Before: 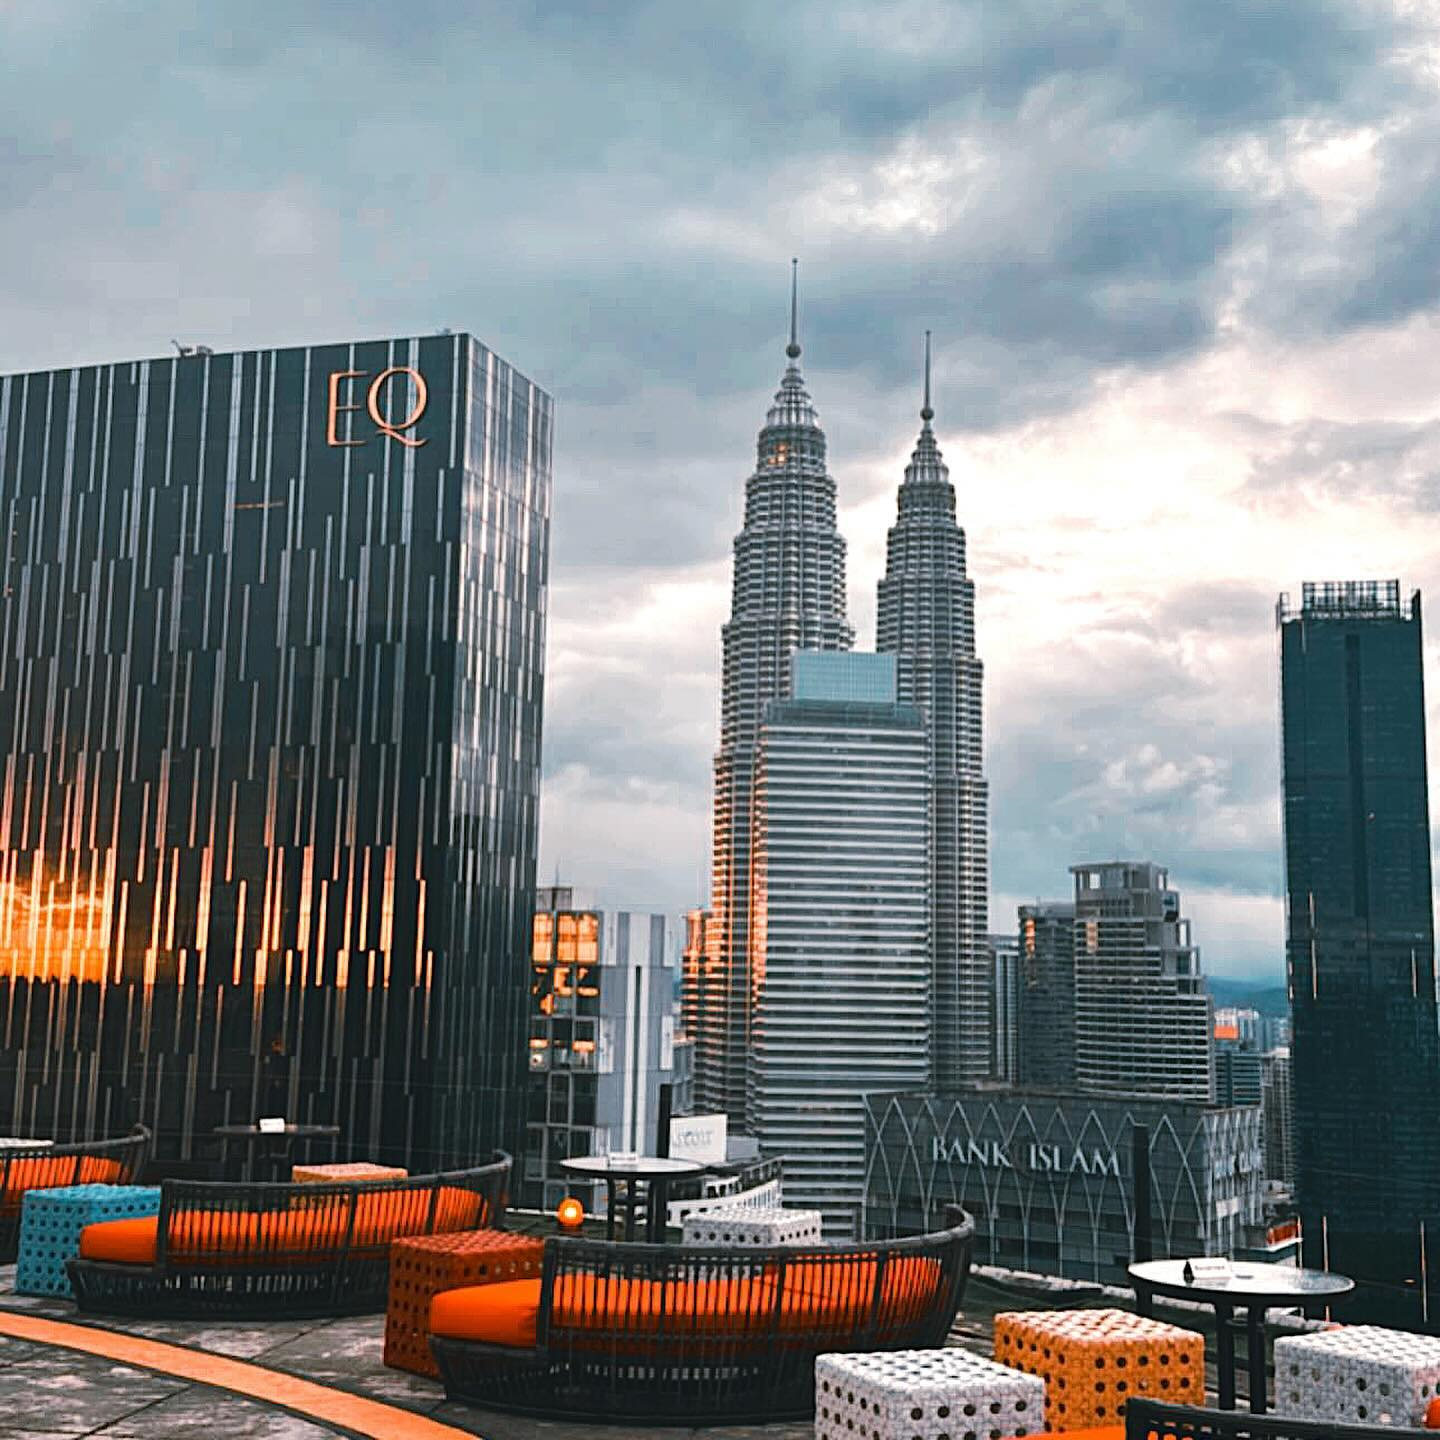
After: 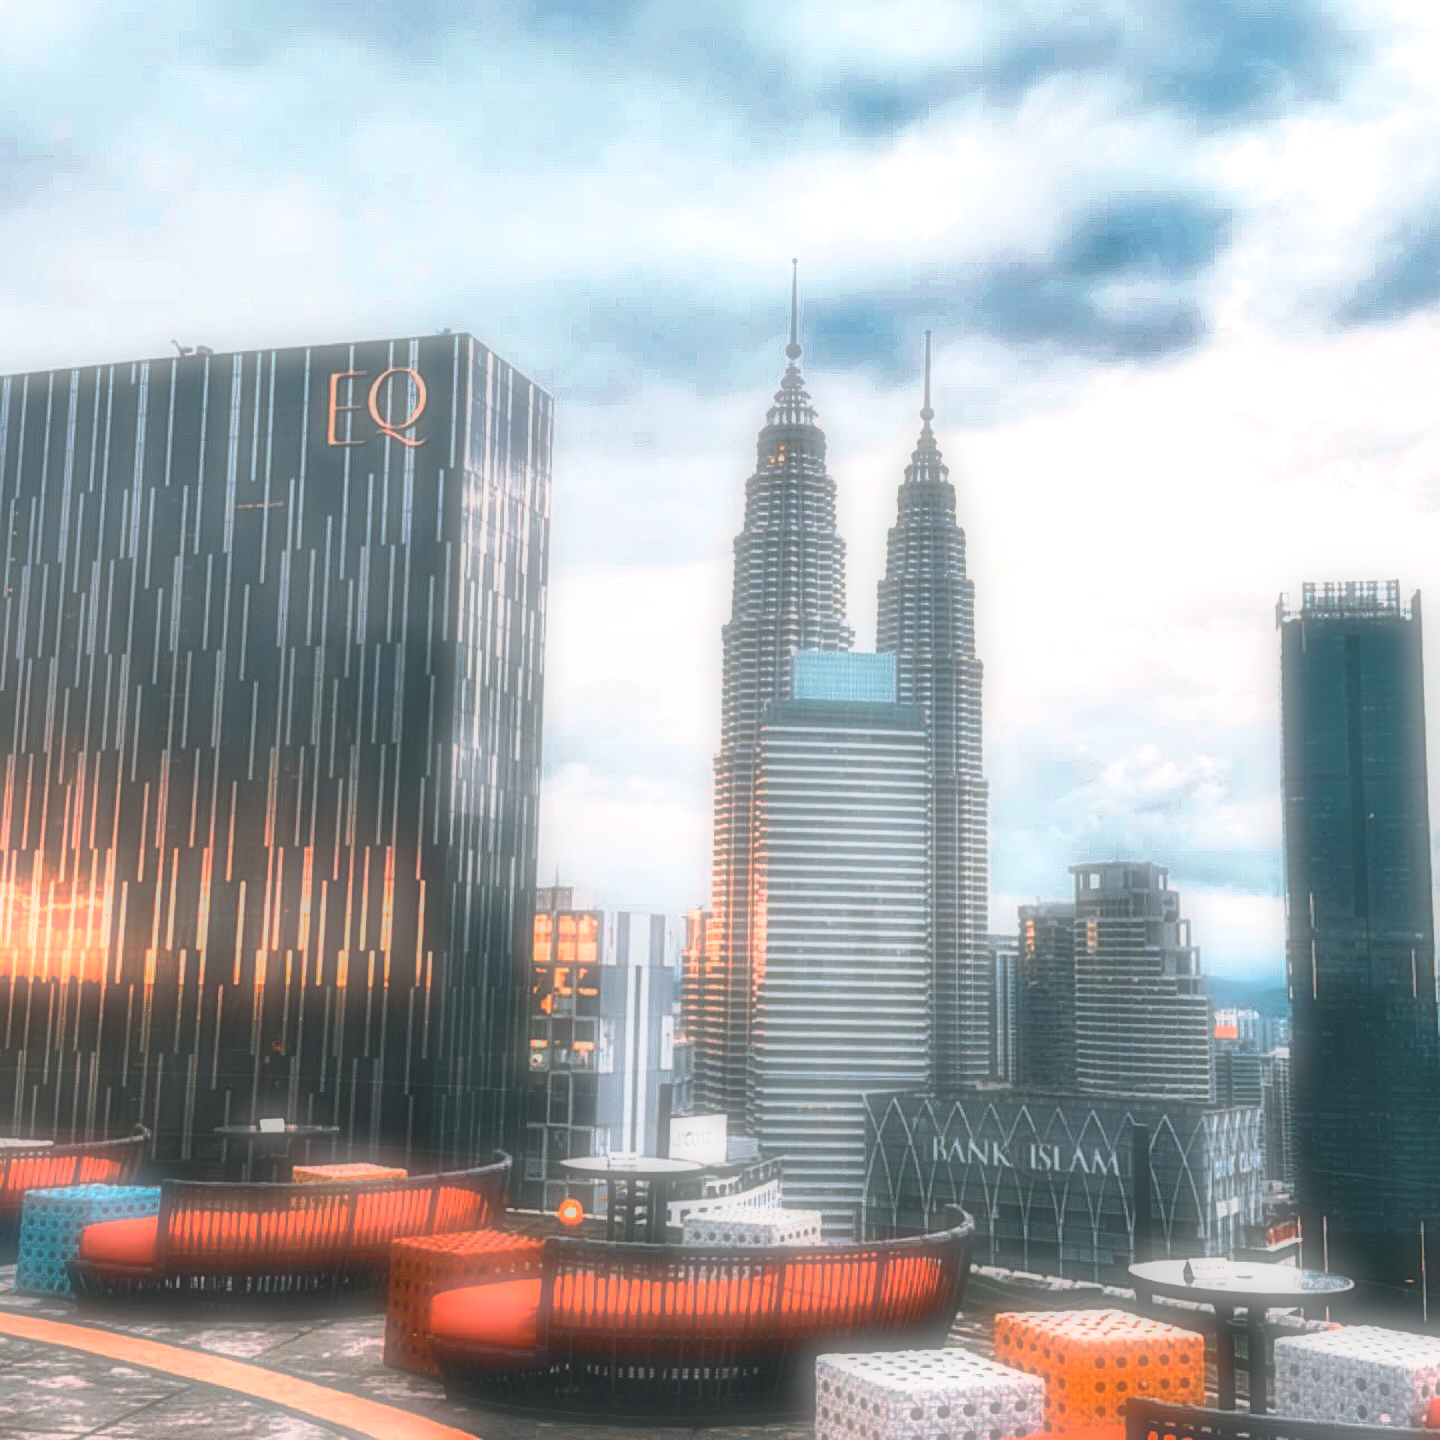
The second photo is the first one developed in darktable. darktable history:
exposure: exposure 0.127 EV, compensate highlight preservation false
tone equalizer: -8 EV -0.417 EV, -7 EV -0.389 EV, -6 EV -0.333 EV, -5 EV -0.222 EV, -3 EV 0.222 EV, -2 EV 0.333 EV, -1 EV 0.389 EV, +0 EV 0.417 EV, edges refinement/feathering 500, mask exposure compensation -1.57 EV, preserve details no
shadows and highlights: shadows 40, highlights -60
base curve: curves: ch0 [(0, 0) (0.557, 0.834) (1, 1)]
local contrast: on, module defaults
soften: on, module defaults
